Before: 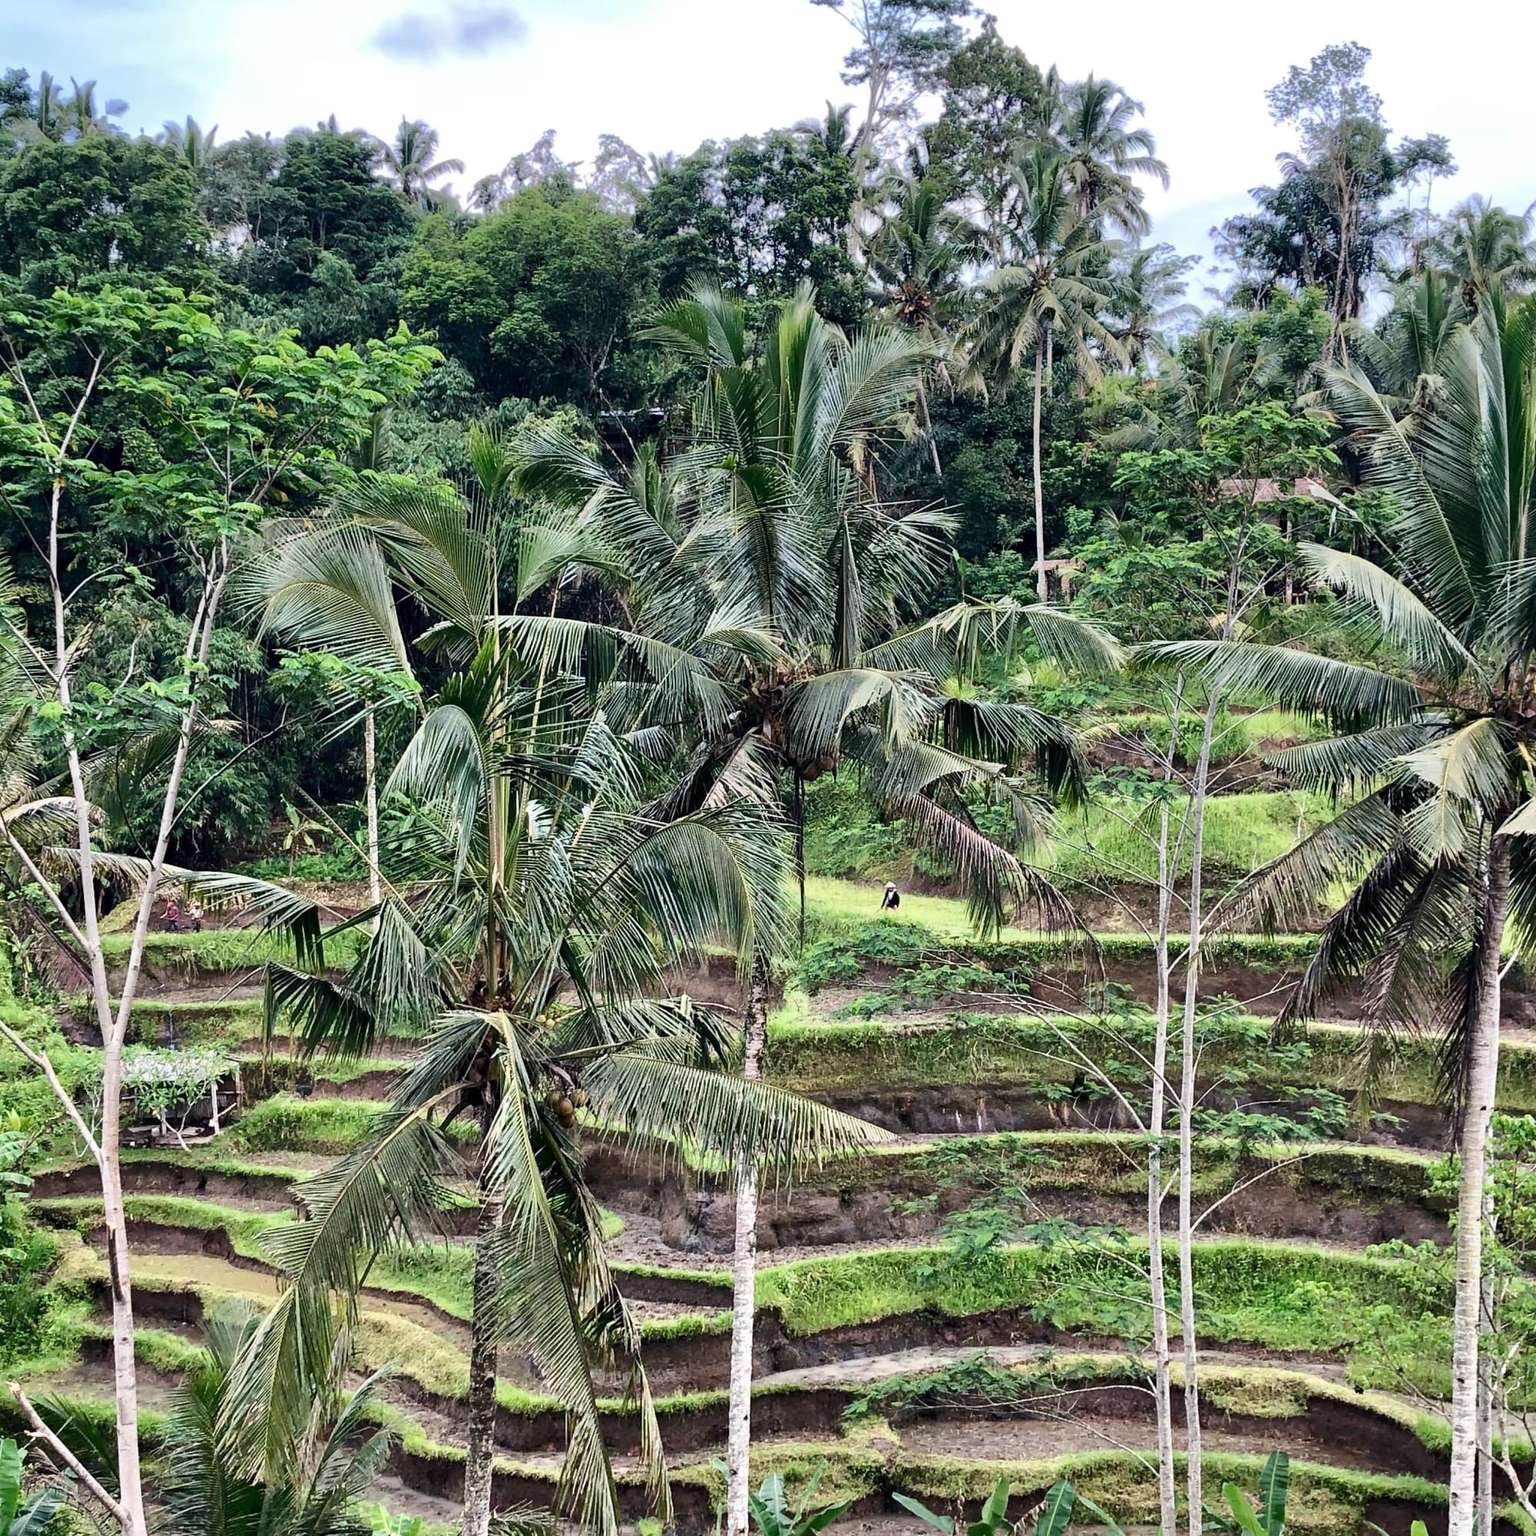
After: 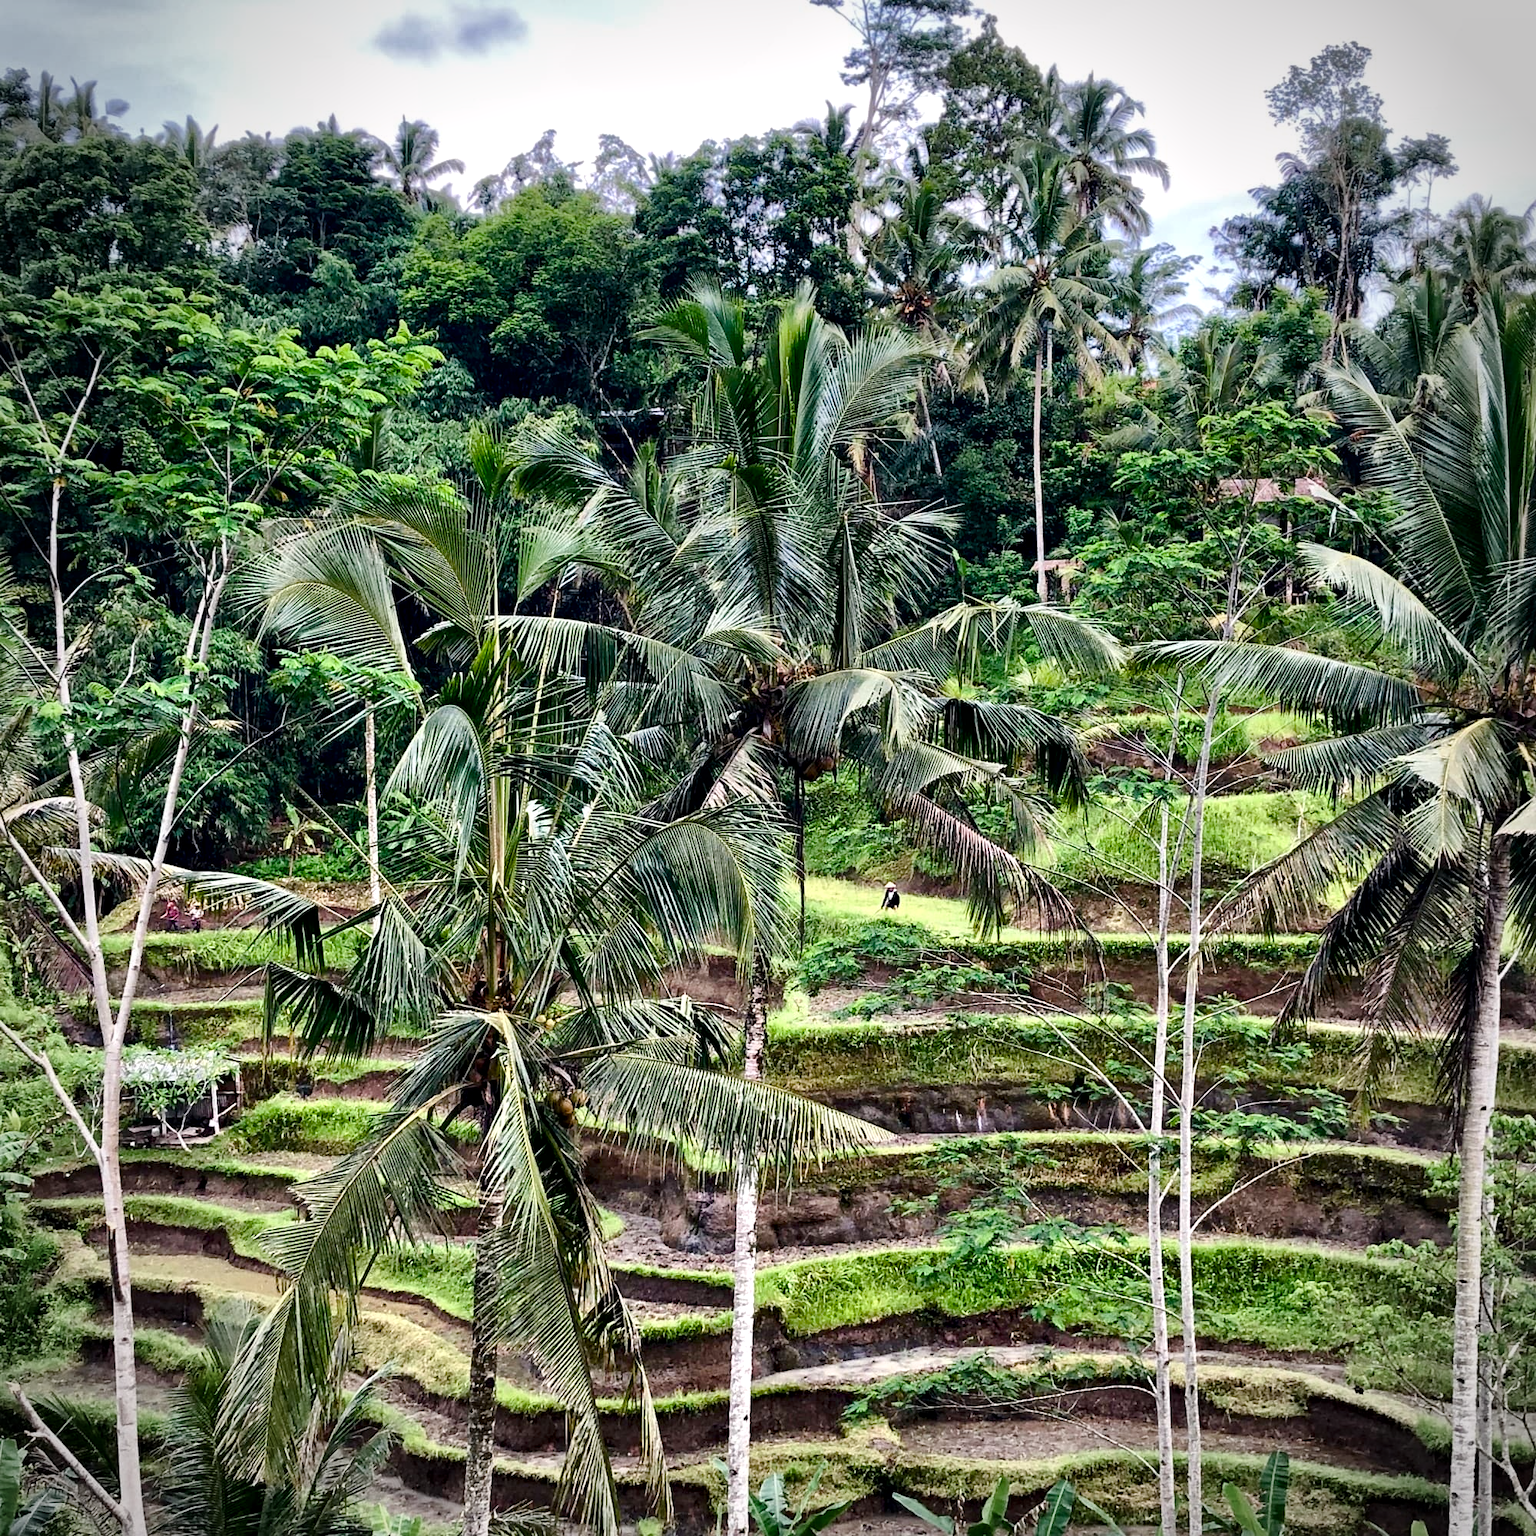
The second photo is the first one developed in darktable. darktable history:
vignetting: on, module defaults
local contrast: mode bilateral grid, contrast 21, coarseness 50, detail 159%, midtone range 0.2
color balance rgb: shadows lift › luminance -20.092%, highlights gain › chroma 0.265%, highlights gain › hue 332.36°, perceptual saturation grading › global saturation 28.16%, perceptual saturation grading › highlights -24.728%, perceptual saturation grading › mid-tones 25.195%, perceptual saturation grading › shadows 50.175%, contrast 5.579%
